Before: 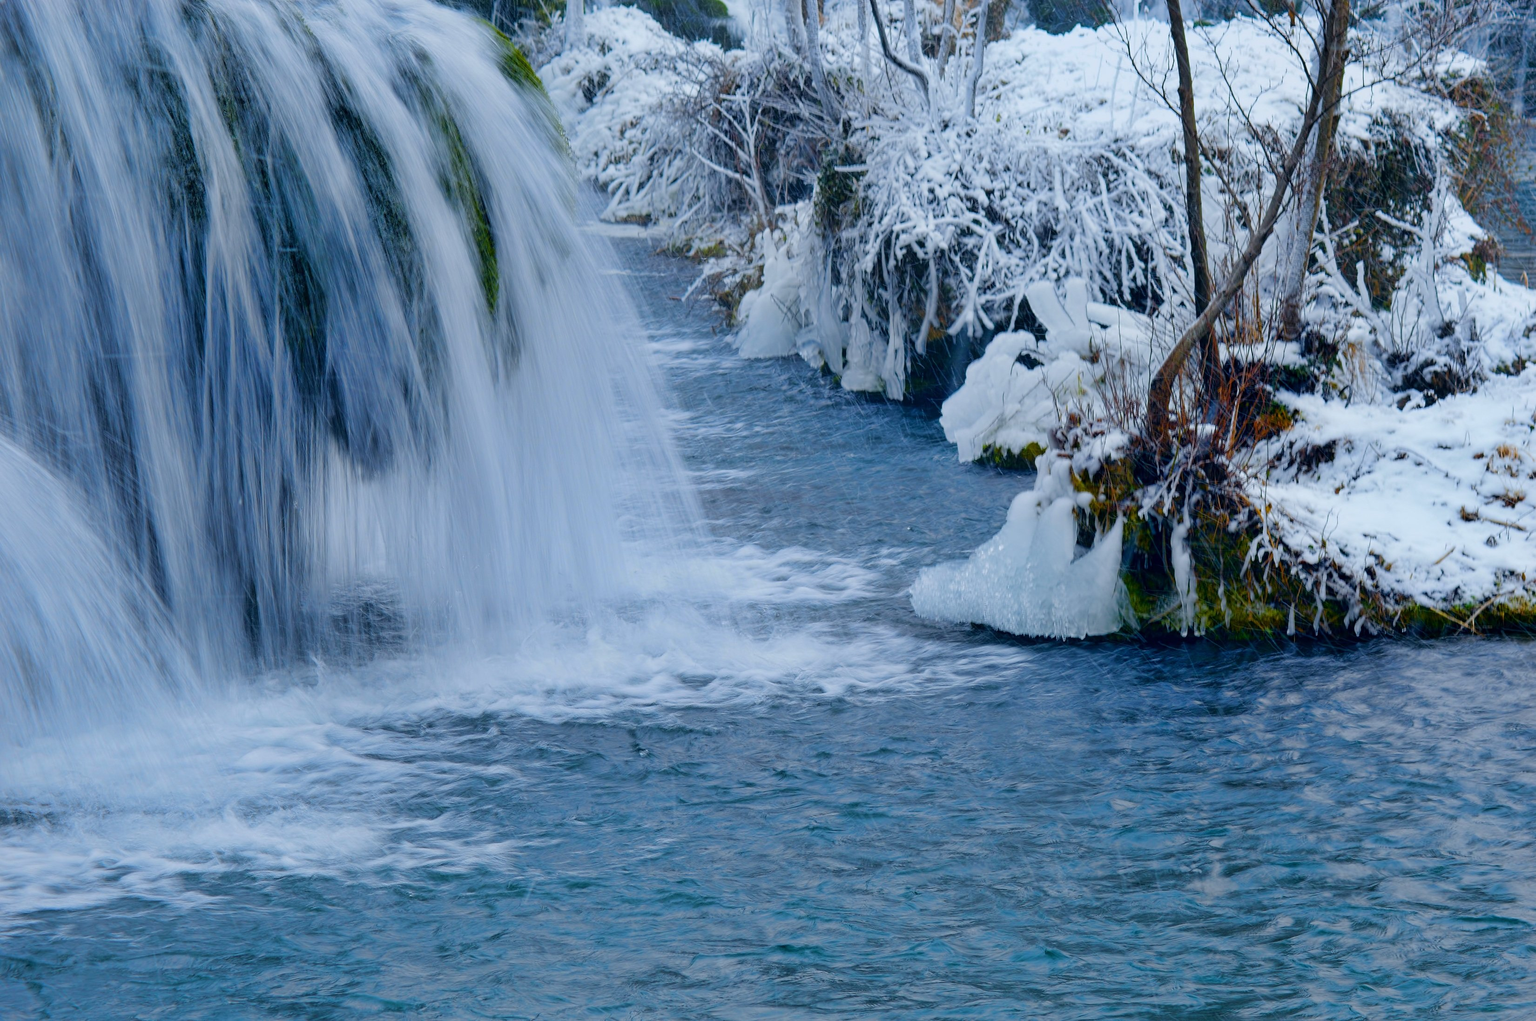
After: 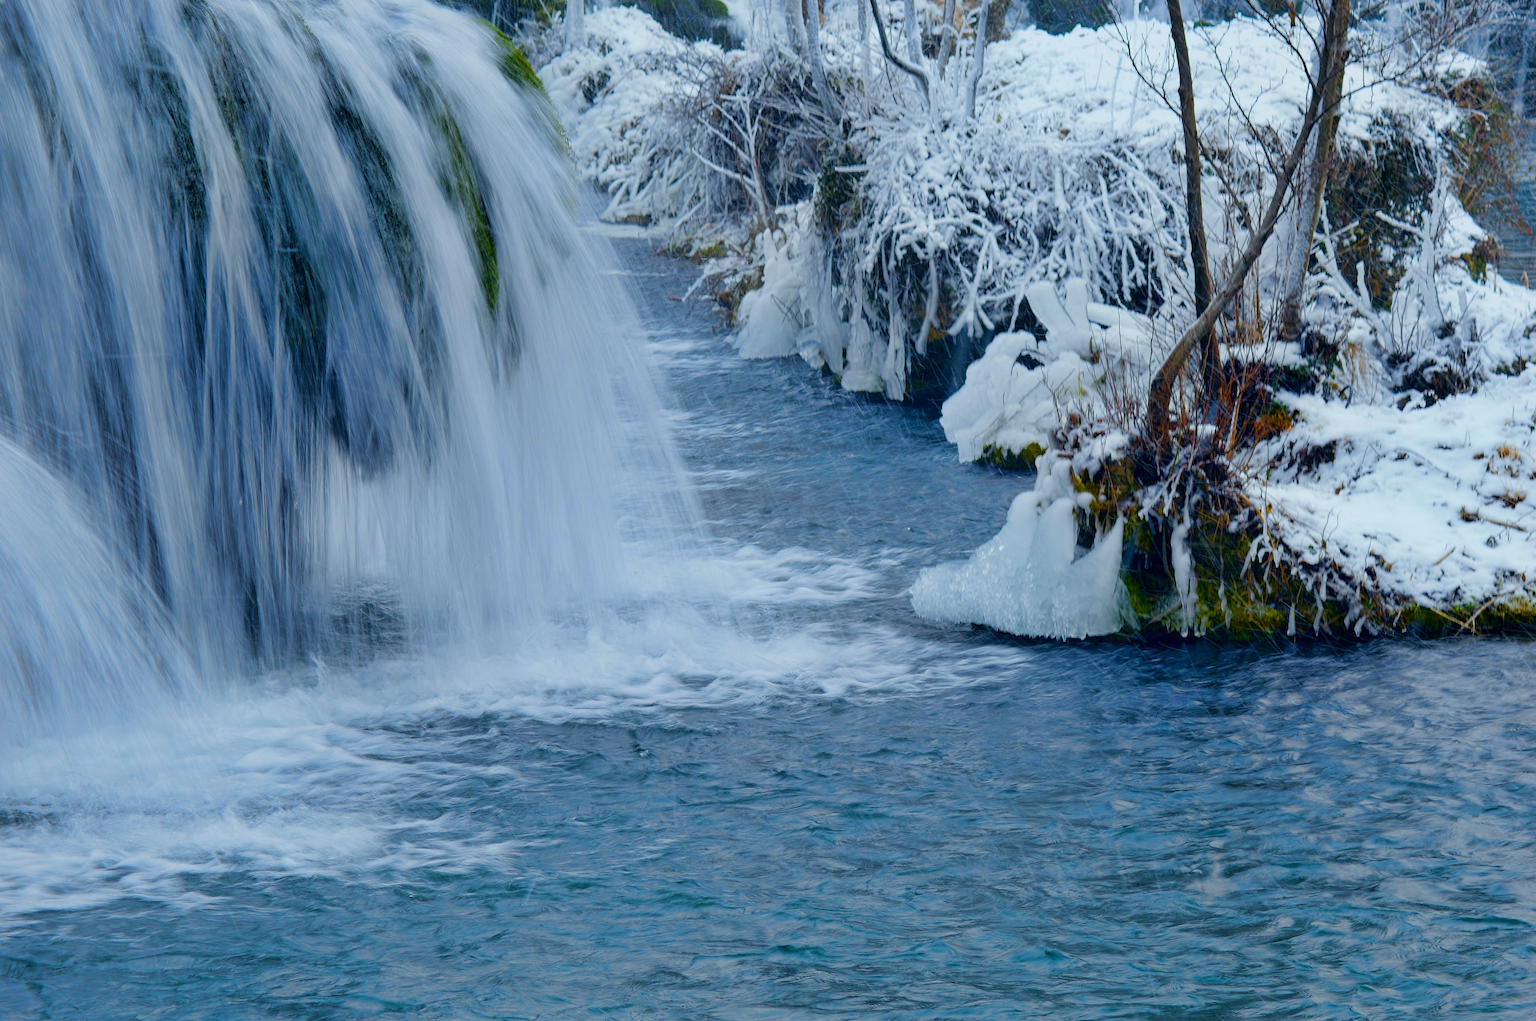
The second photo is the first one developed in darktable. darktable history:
color correction: highlights a* -2.49, highlights b* 2.41
